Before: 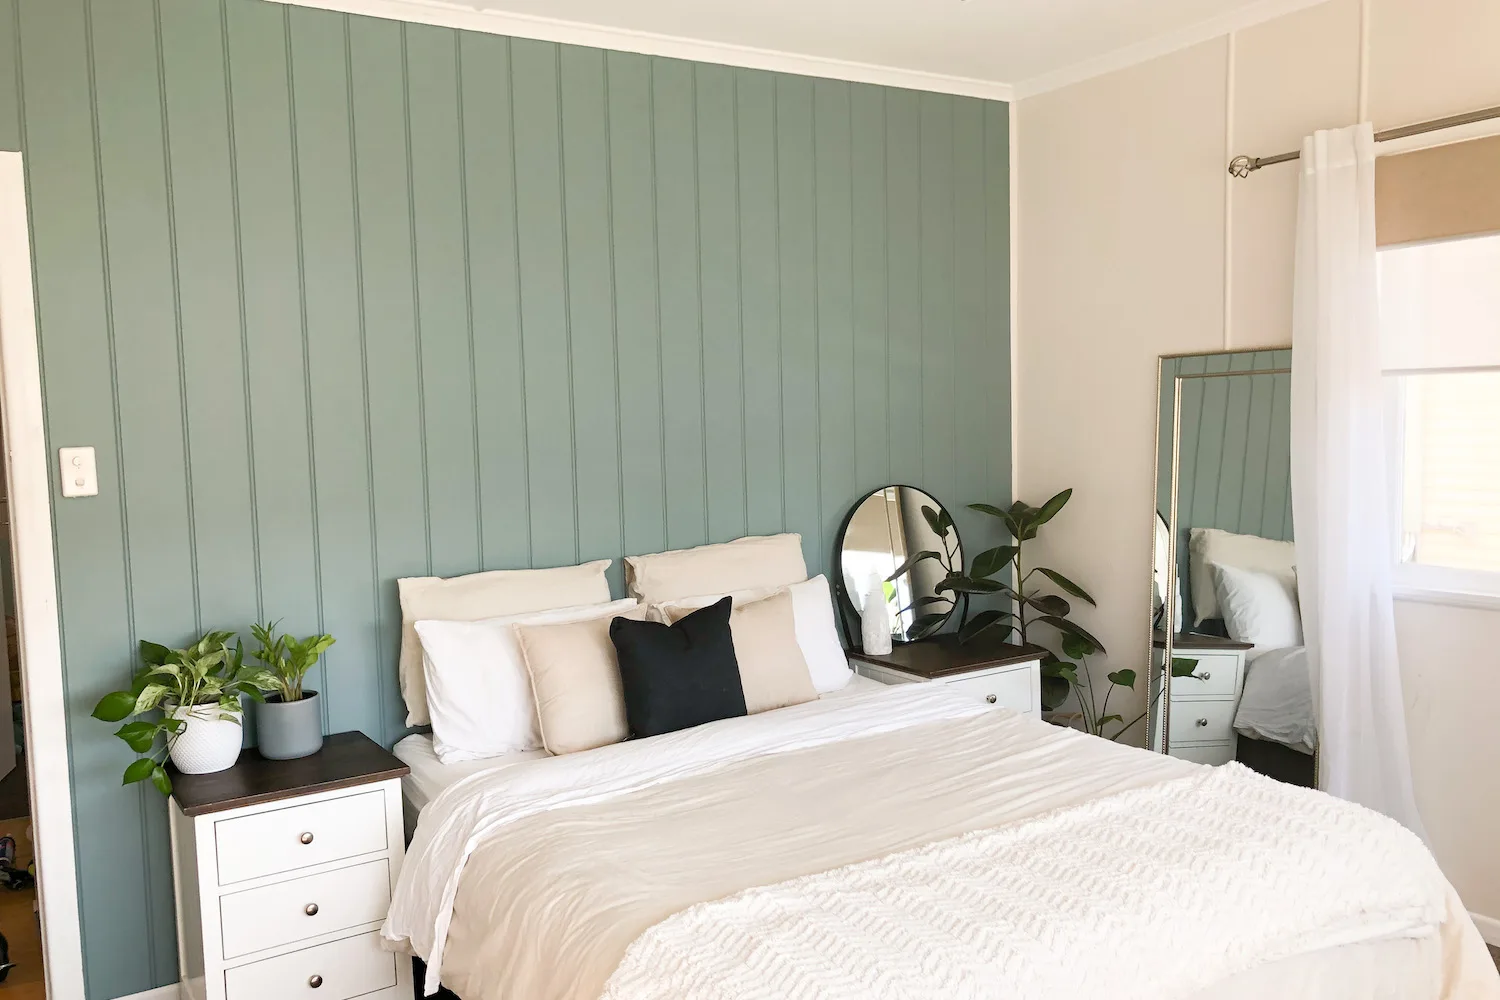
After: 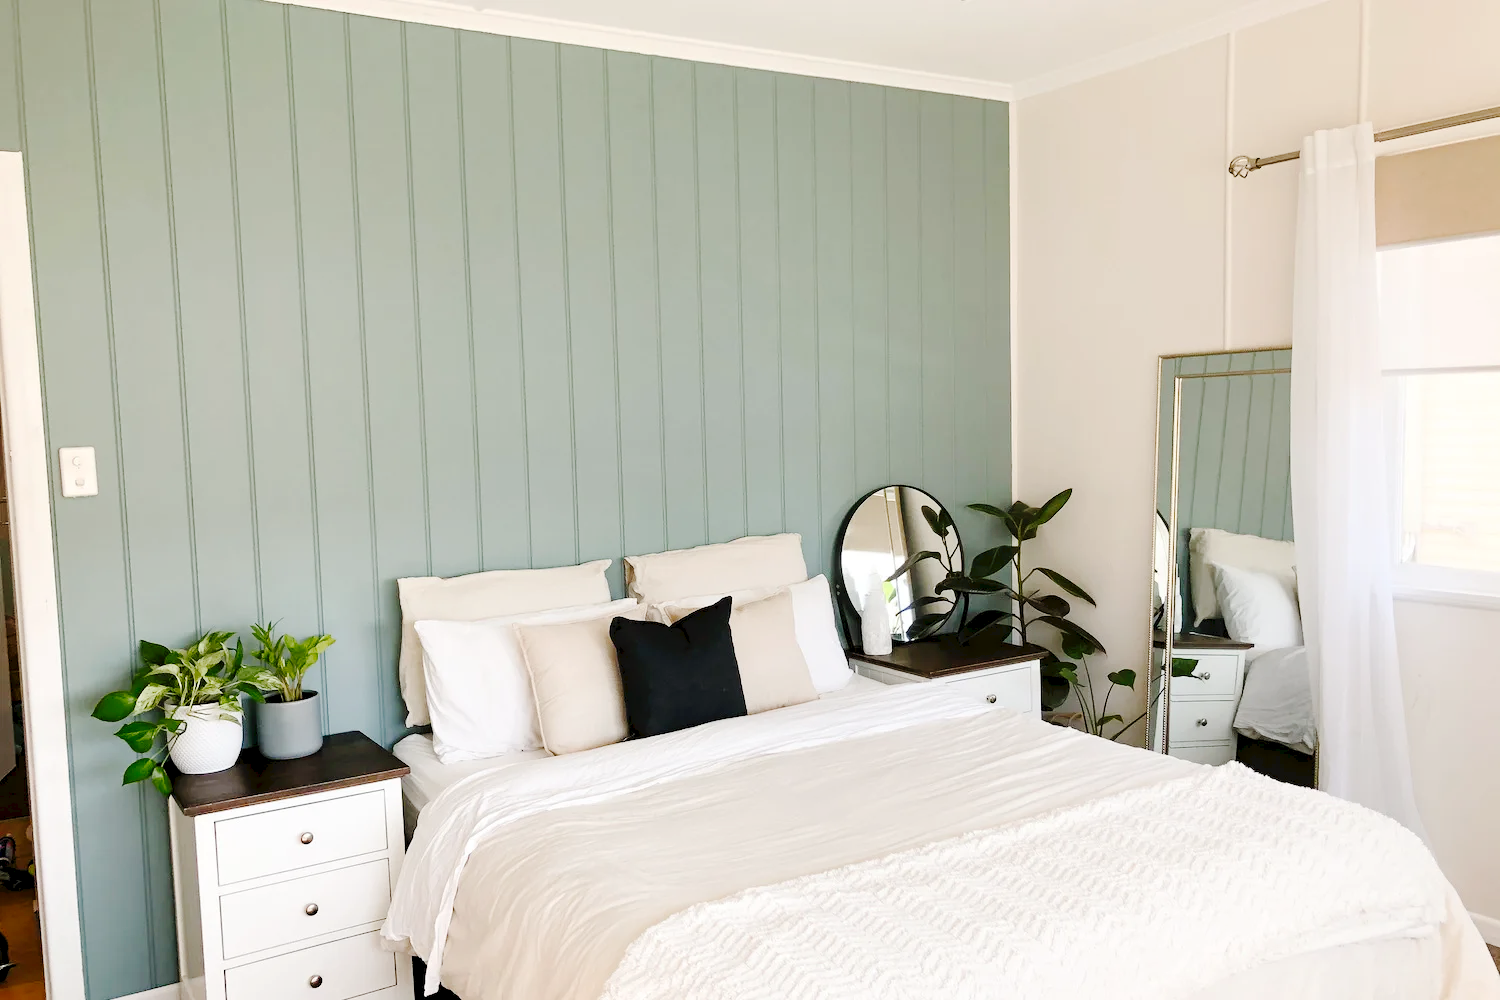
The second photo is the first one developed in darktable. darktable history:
tone curve: curves: ch0 [(0, 0) (0.003, 0.034) (0.011, 0.038) (0.025, 0.046) (0.044, 0.054) (0.069, 0.06) (0.1, 0.079) (0.136, 0.114) (0.177, 0.151) (0.224, 0.213) (0.277, 0.293) (0.335, 0.385) (0.399, 0.482) (0.468, 0.578) (0.543, 0.655) (0.623, 0.724) (0.709, 0.786) (0.801, 0.854) (0.898, 0.922) (1, 1)], preserve colors none
exposure: black level correction 0.01, exposure 0.01 EV, compensate exposure bias true, compensate highlight preservation false
